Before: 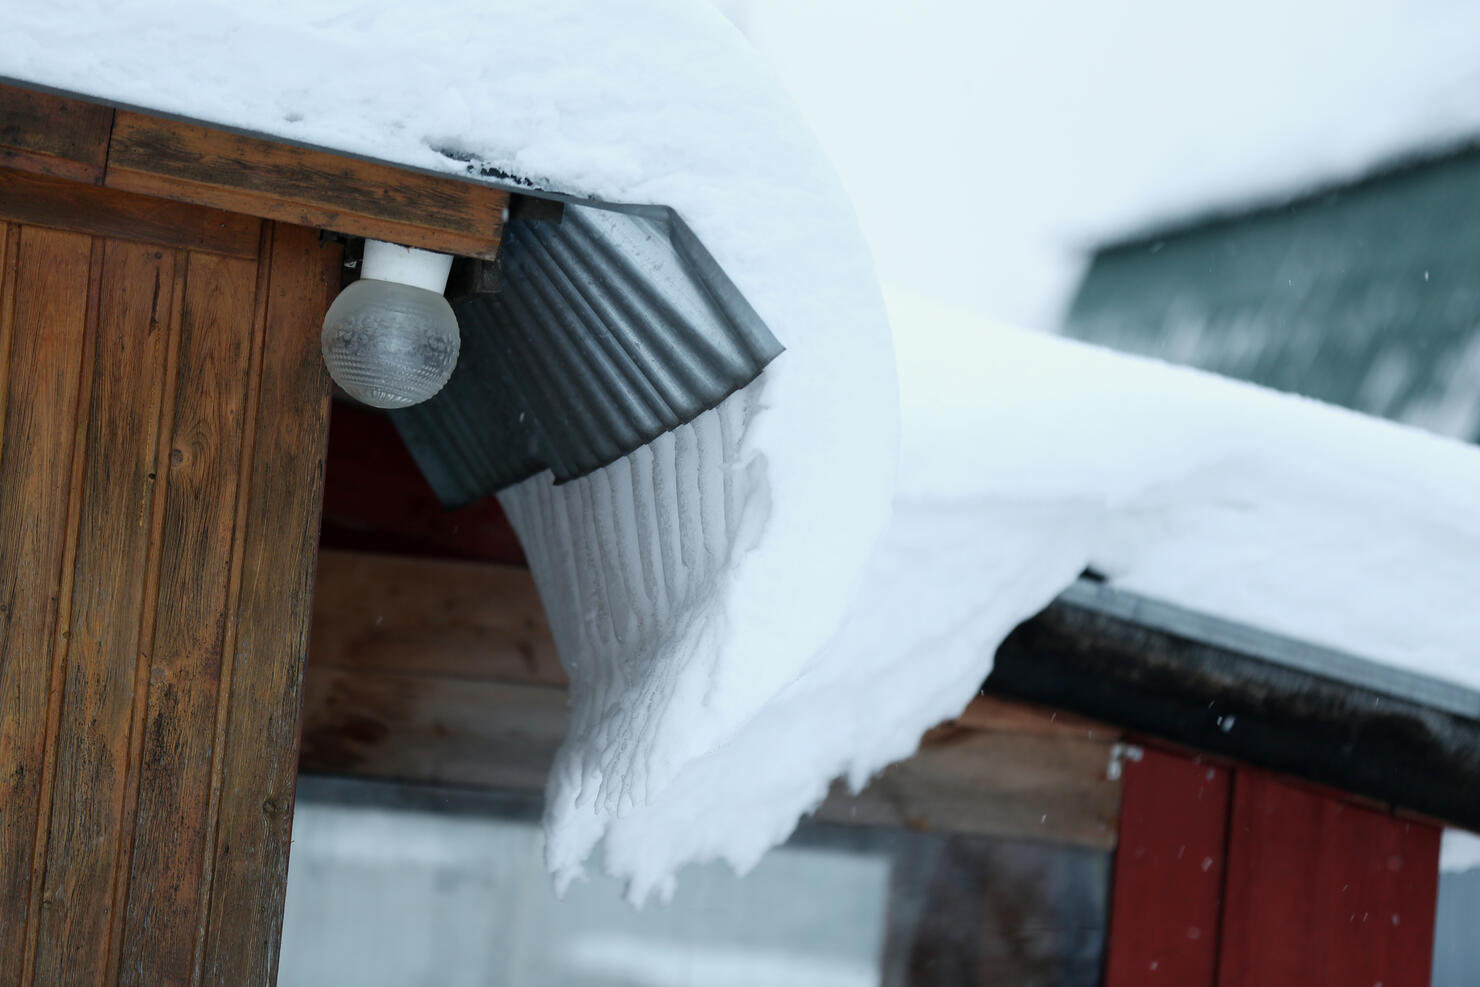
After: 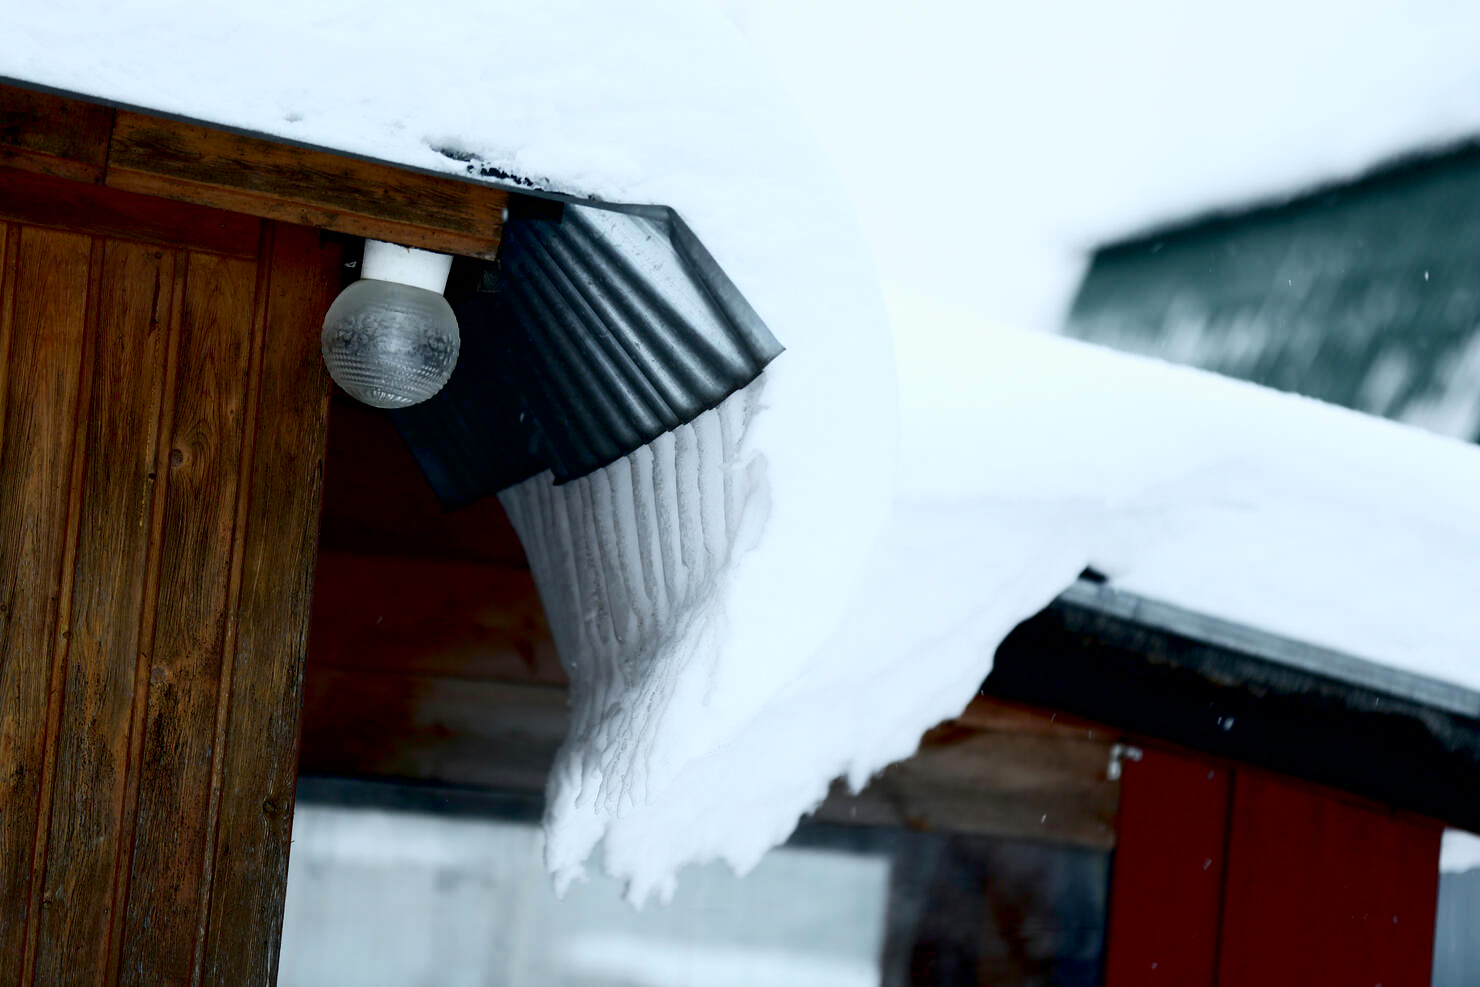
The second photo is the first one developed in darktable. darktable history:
exposure: black level correction 0.017, exposure -0.007 EV, compensate highlight preservation false
contrast brightness saturation: contrast 0.285
